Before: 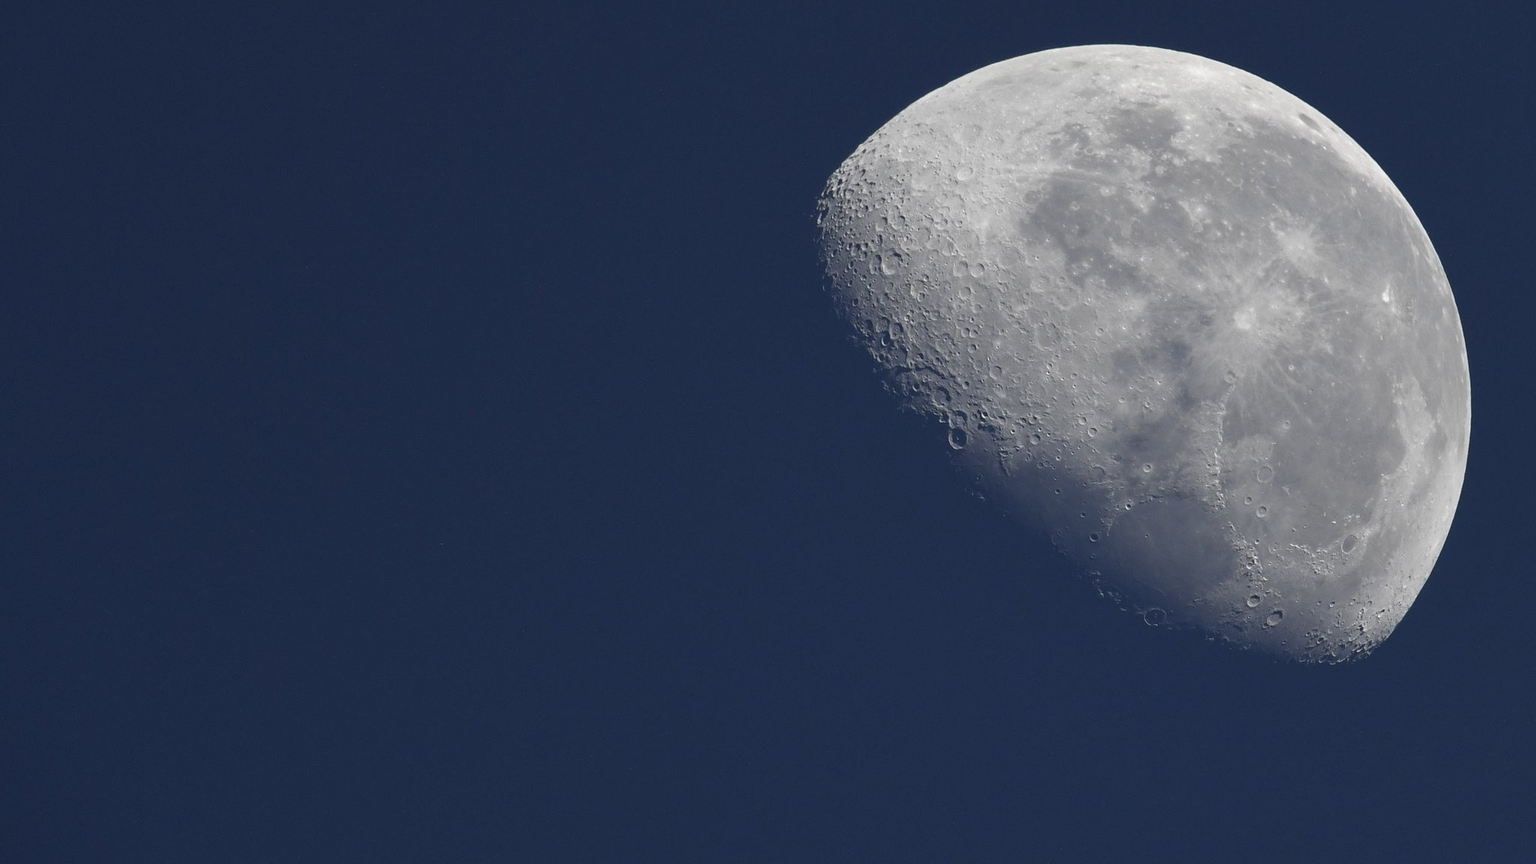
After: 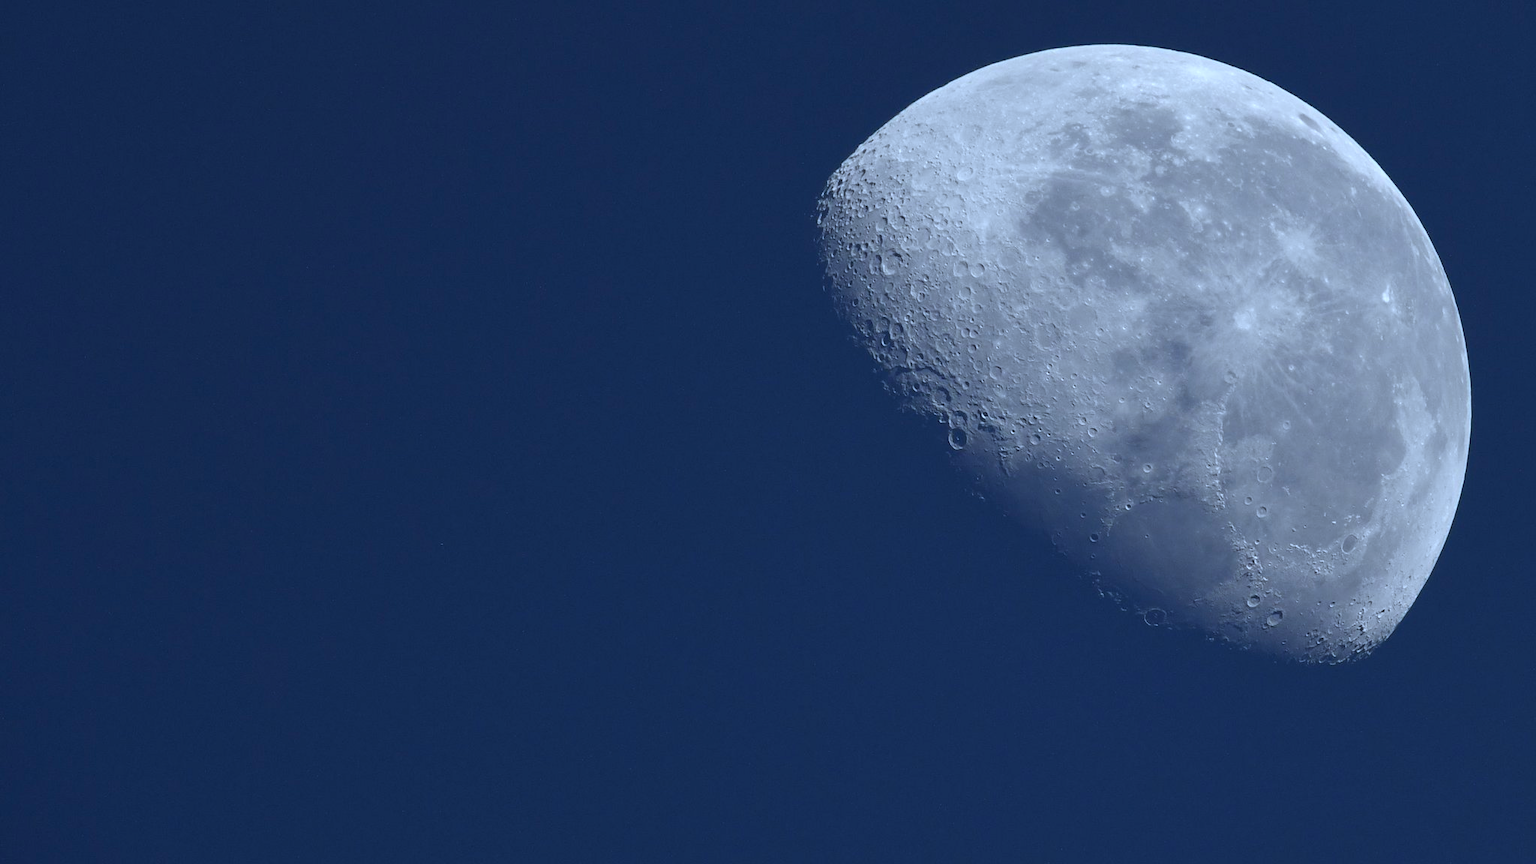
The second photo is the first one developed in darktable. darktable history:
color calibration: illuminant custom, x 0.388, y 0.387, temperature 3800.79 K
